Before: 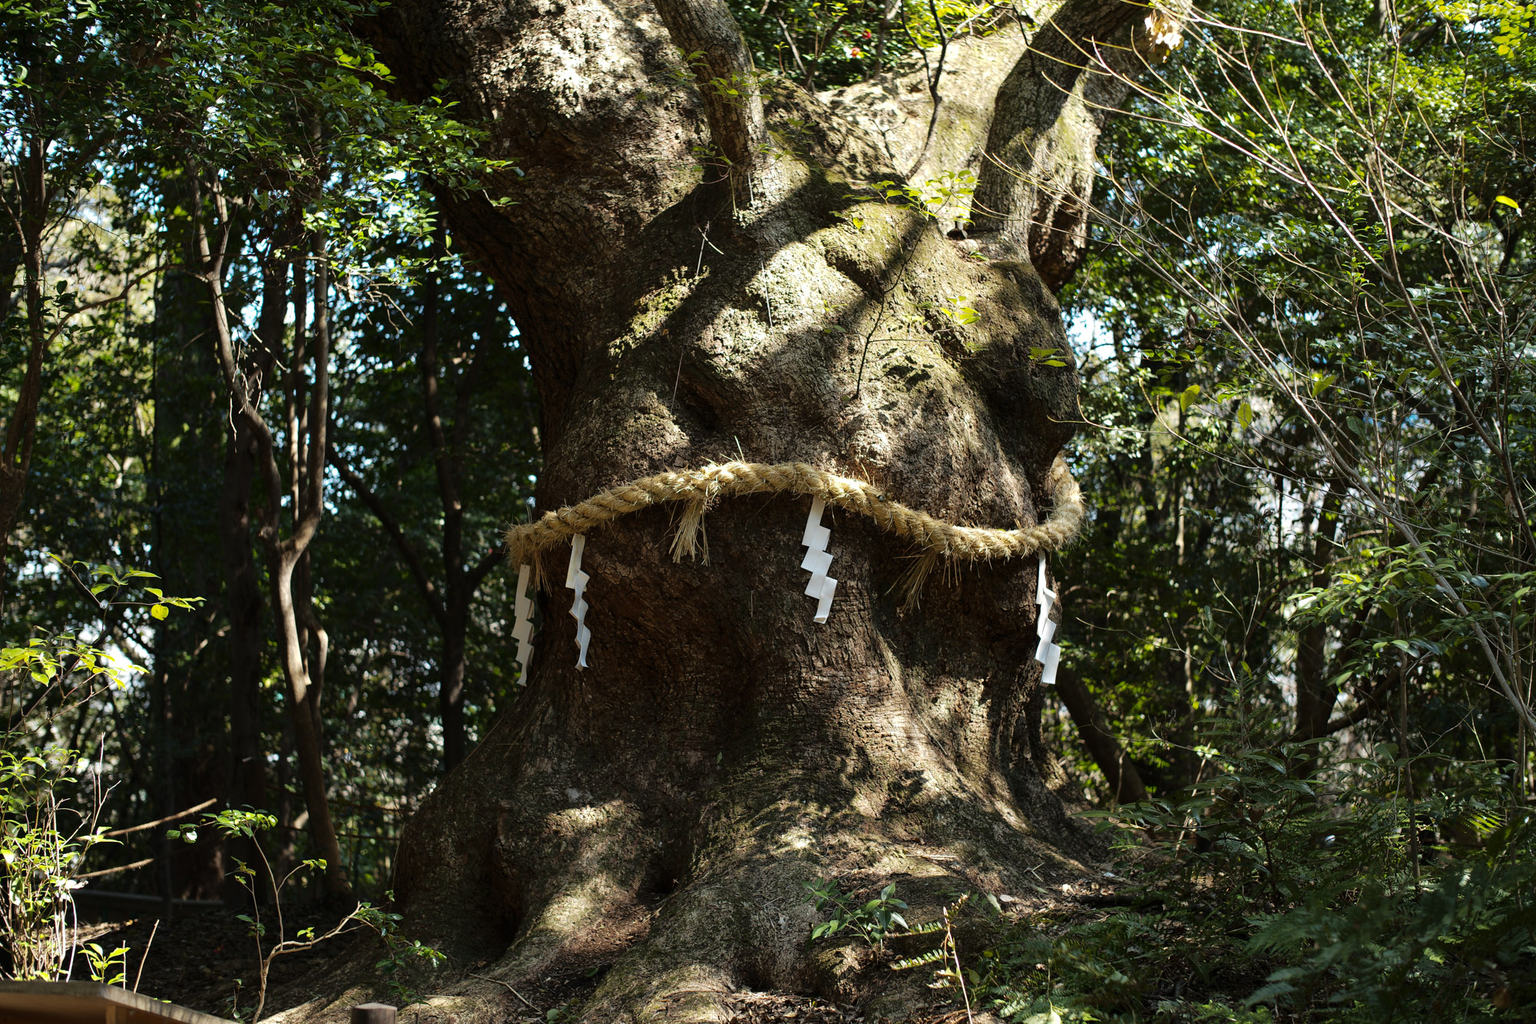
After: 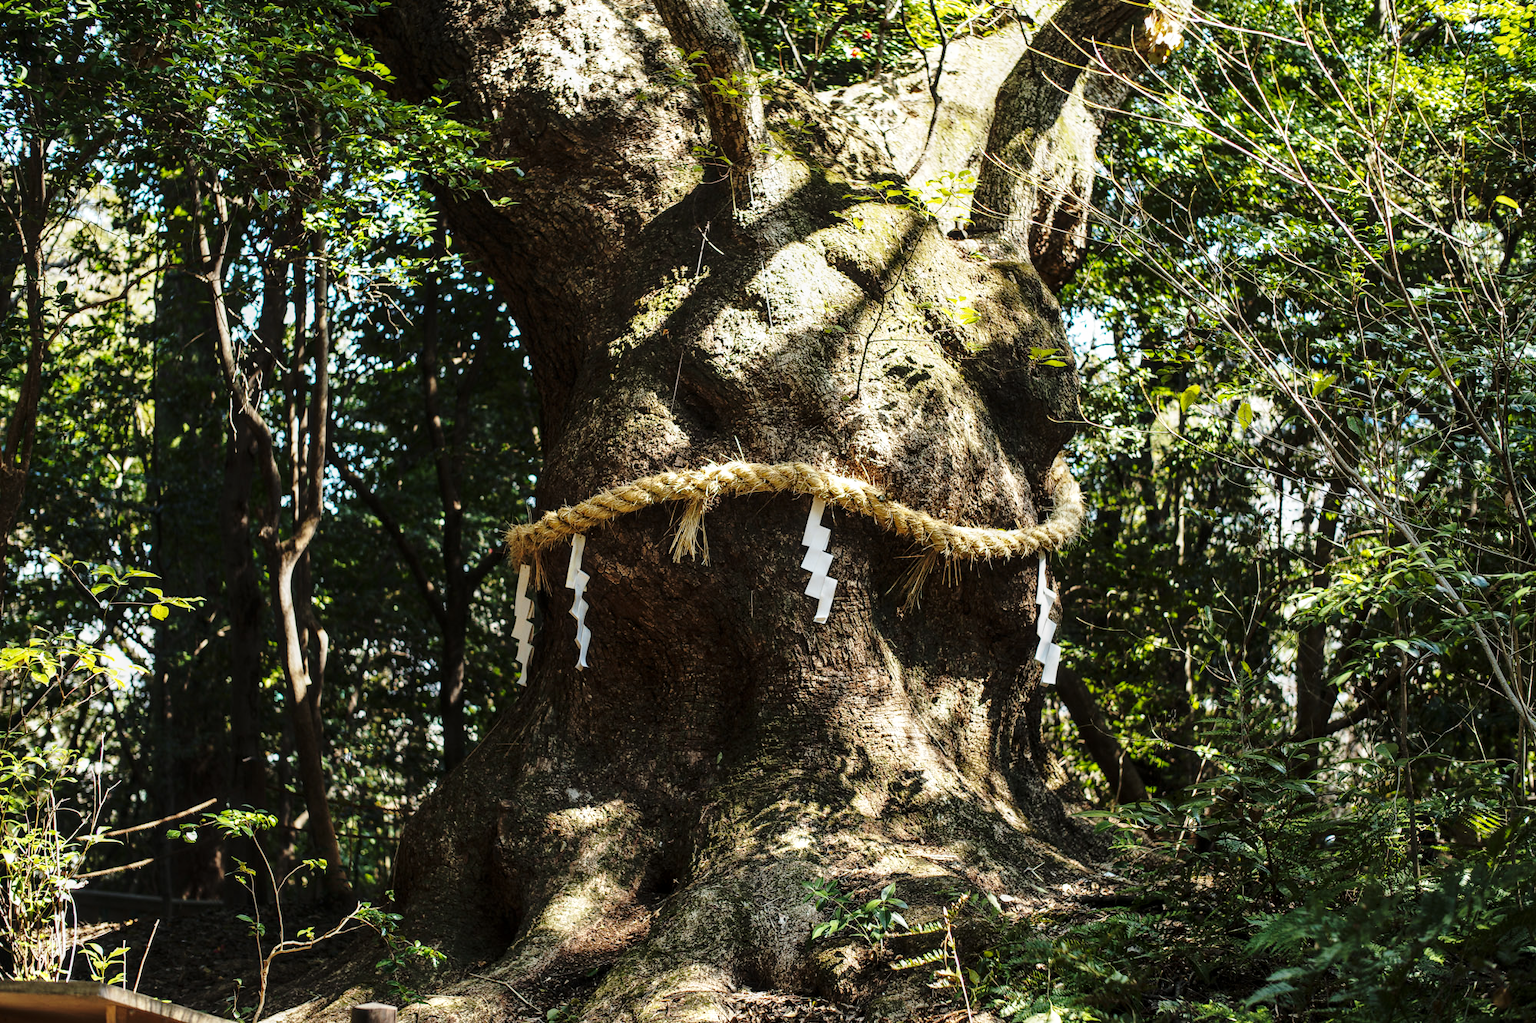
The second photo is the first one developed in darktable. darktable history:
local contrast: detail 130%
base curve: curves: ch0 [(0, 0) (0.028, 0.03) (0.121, 0.232) (0.46, 0.748) (0.859, 0.968) (1, 1)], preserve colors none
